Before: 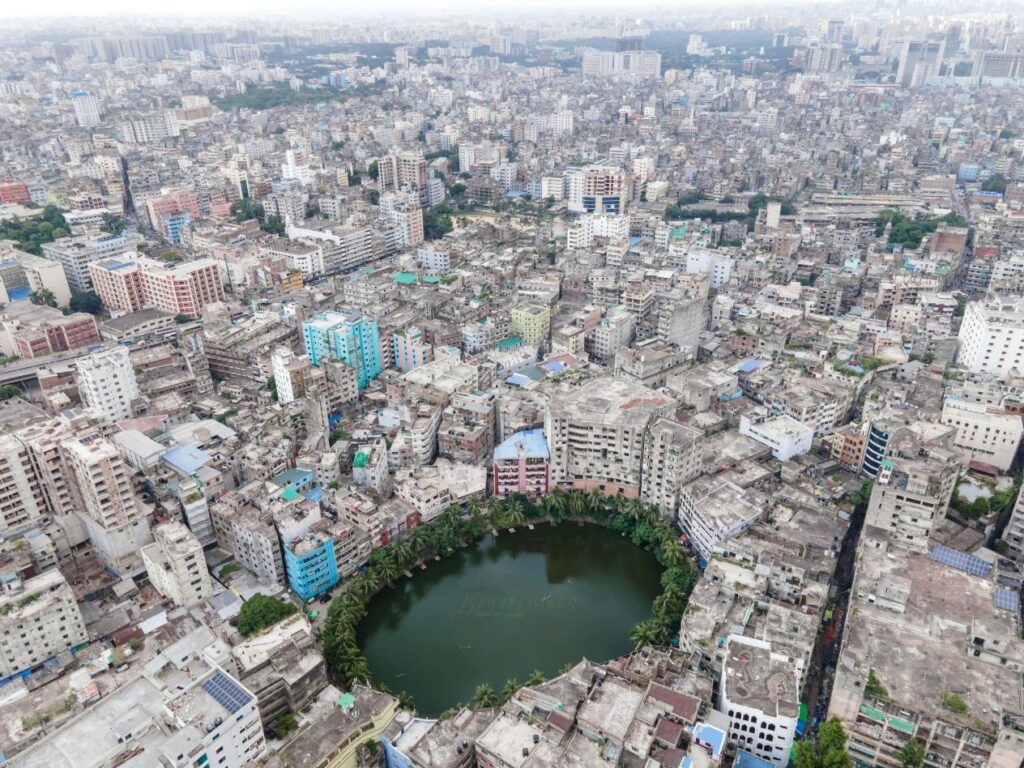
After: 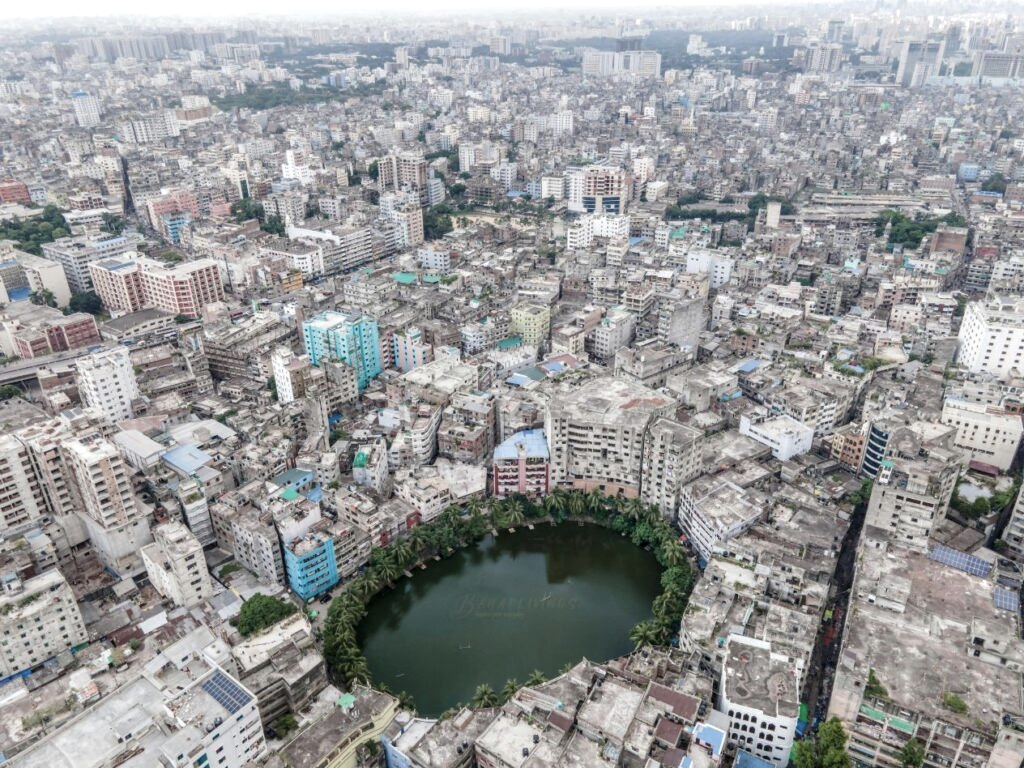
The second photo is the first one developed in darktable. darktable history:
local contrast: on, module defaults
color correction: highlights b* 0.04, saturation 0.803
